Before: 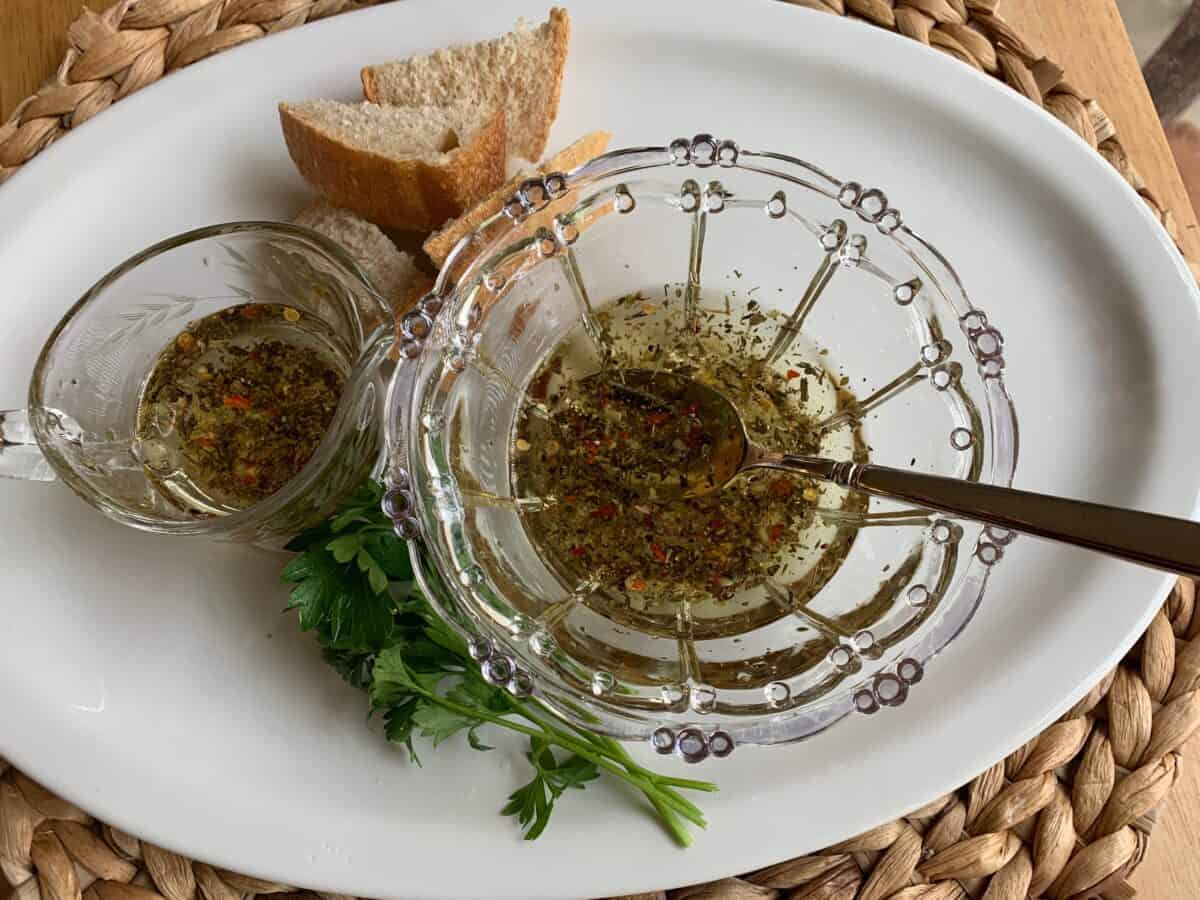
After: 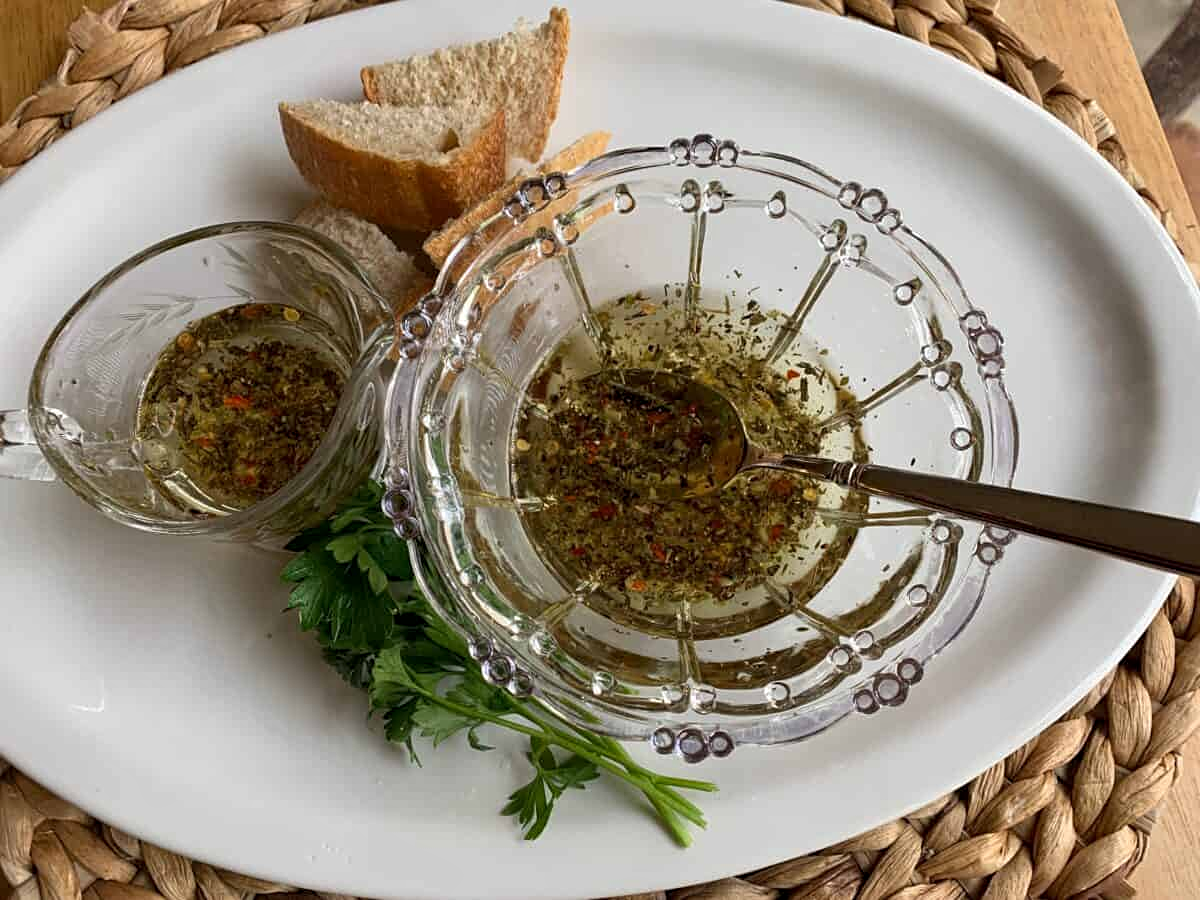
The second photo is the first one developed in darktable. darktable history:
vibrance: vibrance 20%
sharpen: amount 0.2
local contrast: highlights 100%, shadows 100%, detail 120%, midtone range 0.2
